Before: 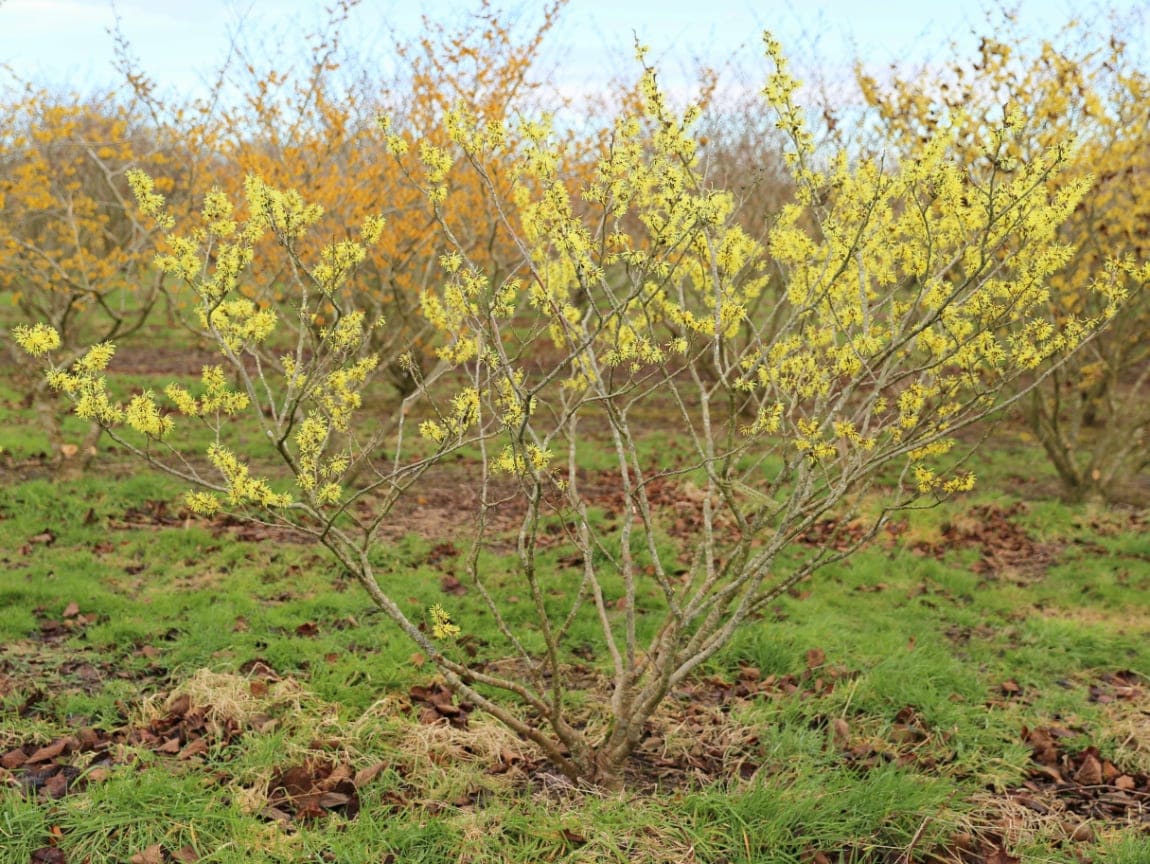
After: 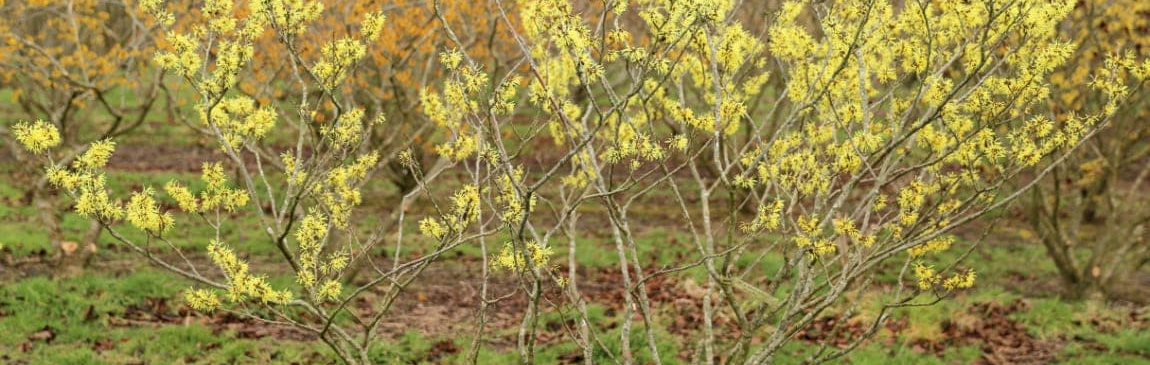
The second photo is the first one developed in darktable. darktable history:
color zones: curves: ch0 [(0.25, 0.5) (0.423, 0.5) (0.443, 0.5) (0.521, 0.756) (0.568, 0.5) (0.576, 0.5) (0.75, 0.5)]; ch1 [(0.25, 0.5) (0.423, 0.5) (0.443, 0.5) (0.539, 0.873) (0.624, 0.565) (0.631, 0.5) (0.75, 0.5)]
crop and rotate: top 23.507%, bottom 34.149%
local contrast: on, module defaults
